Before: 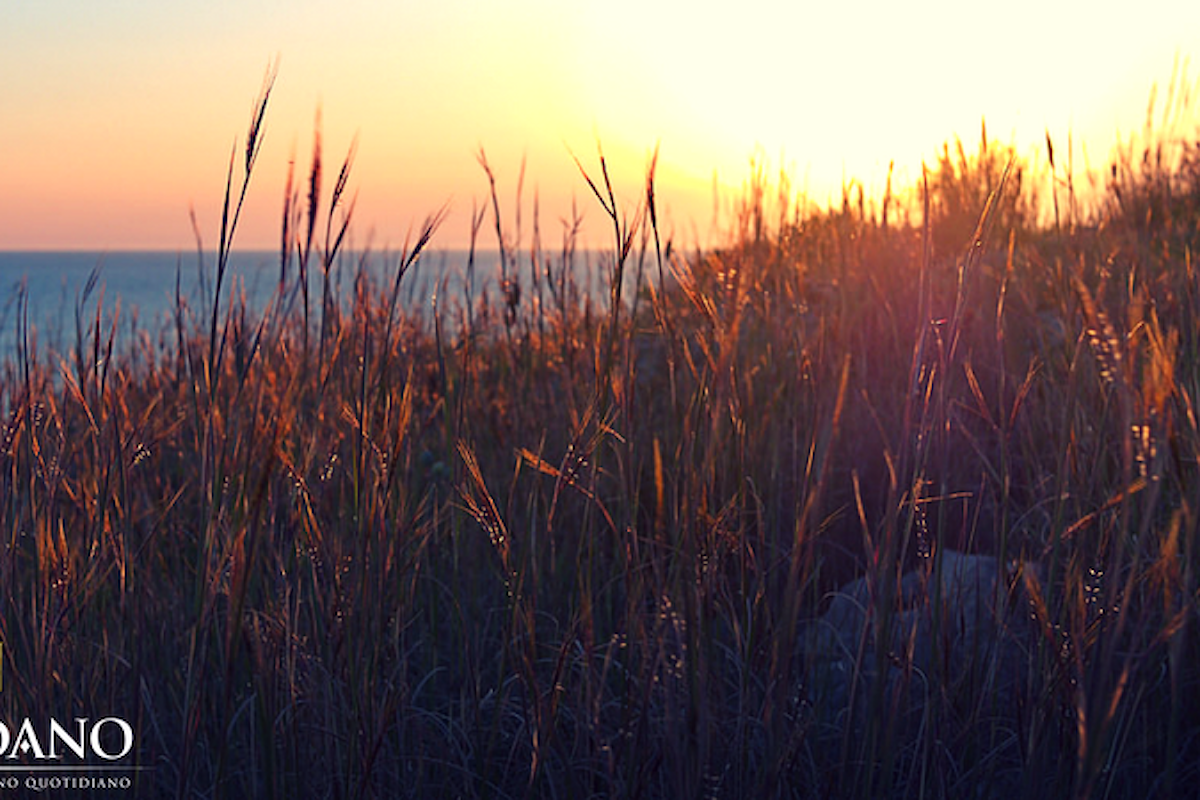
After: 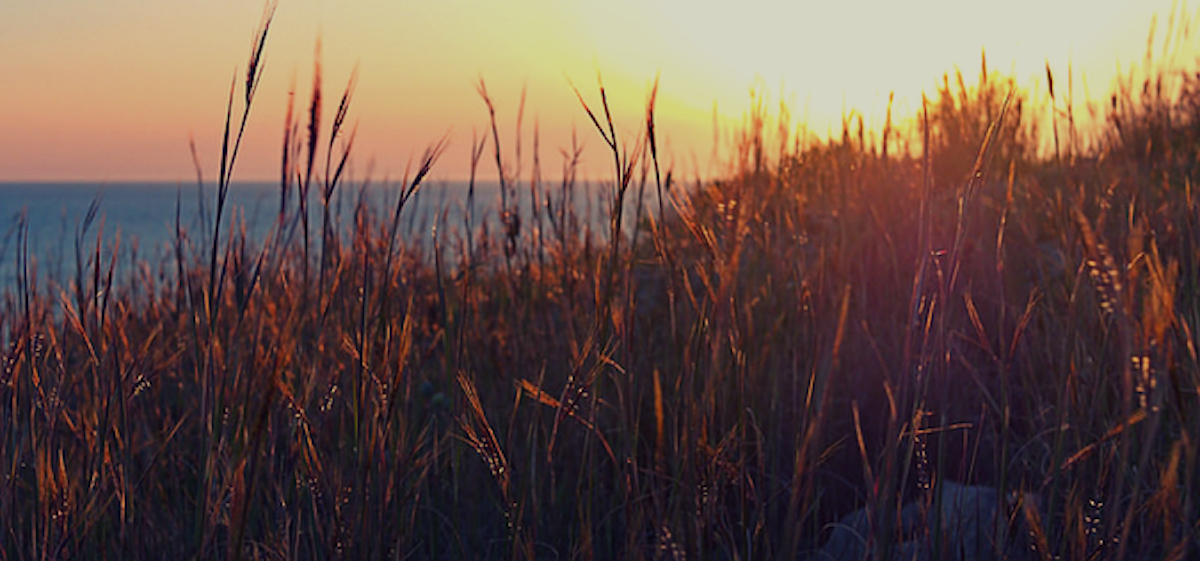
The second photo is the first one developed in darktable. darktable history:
crop and rotate: top 8.692%, bottom 21.092%
exposure: exposure -0.586 EV, compensate exposure bias true, compensate highlight preservation false
